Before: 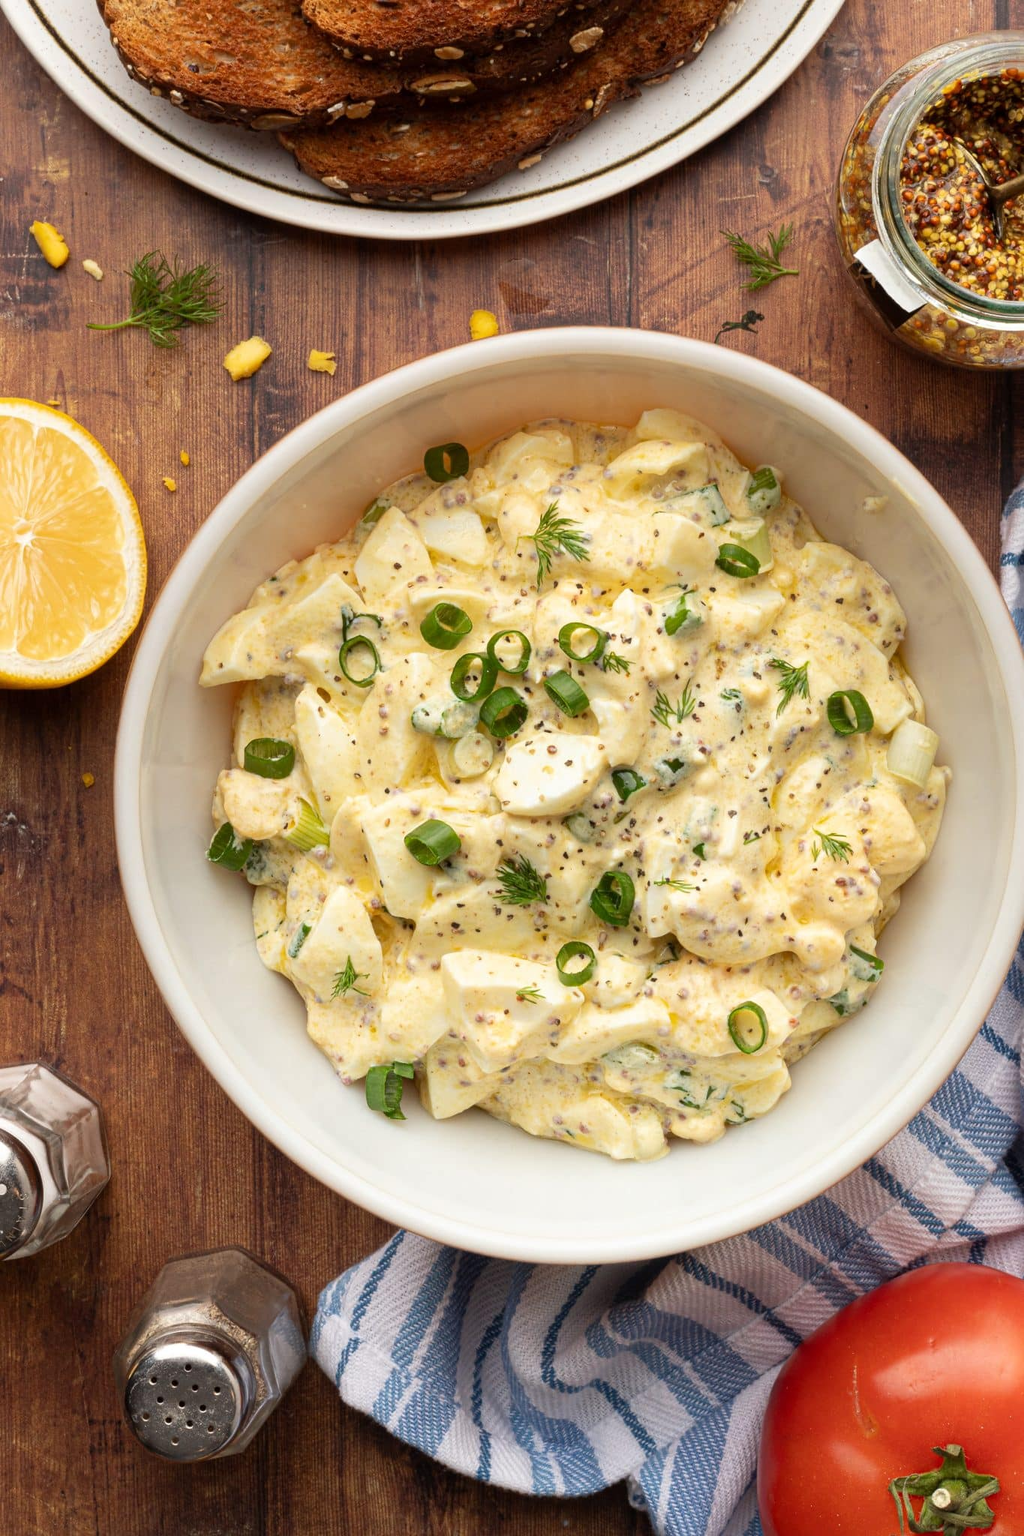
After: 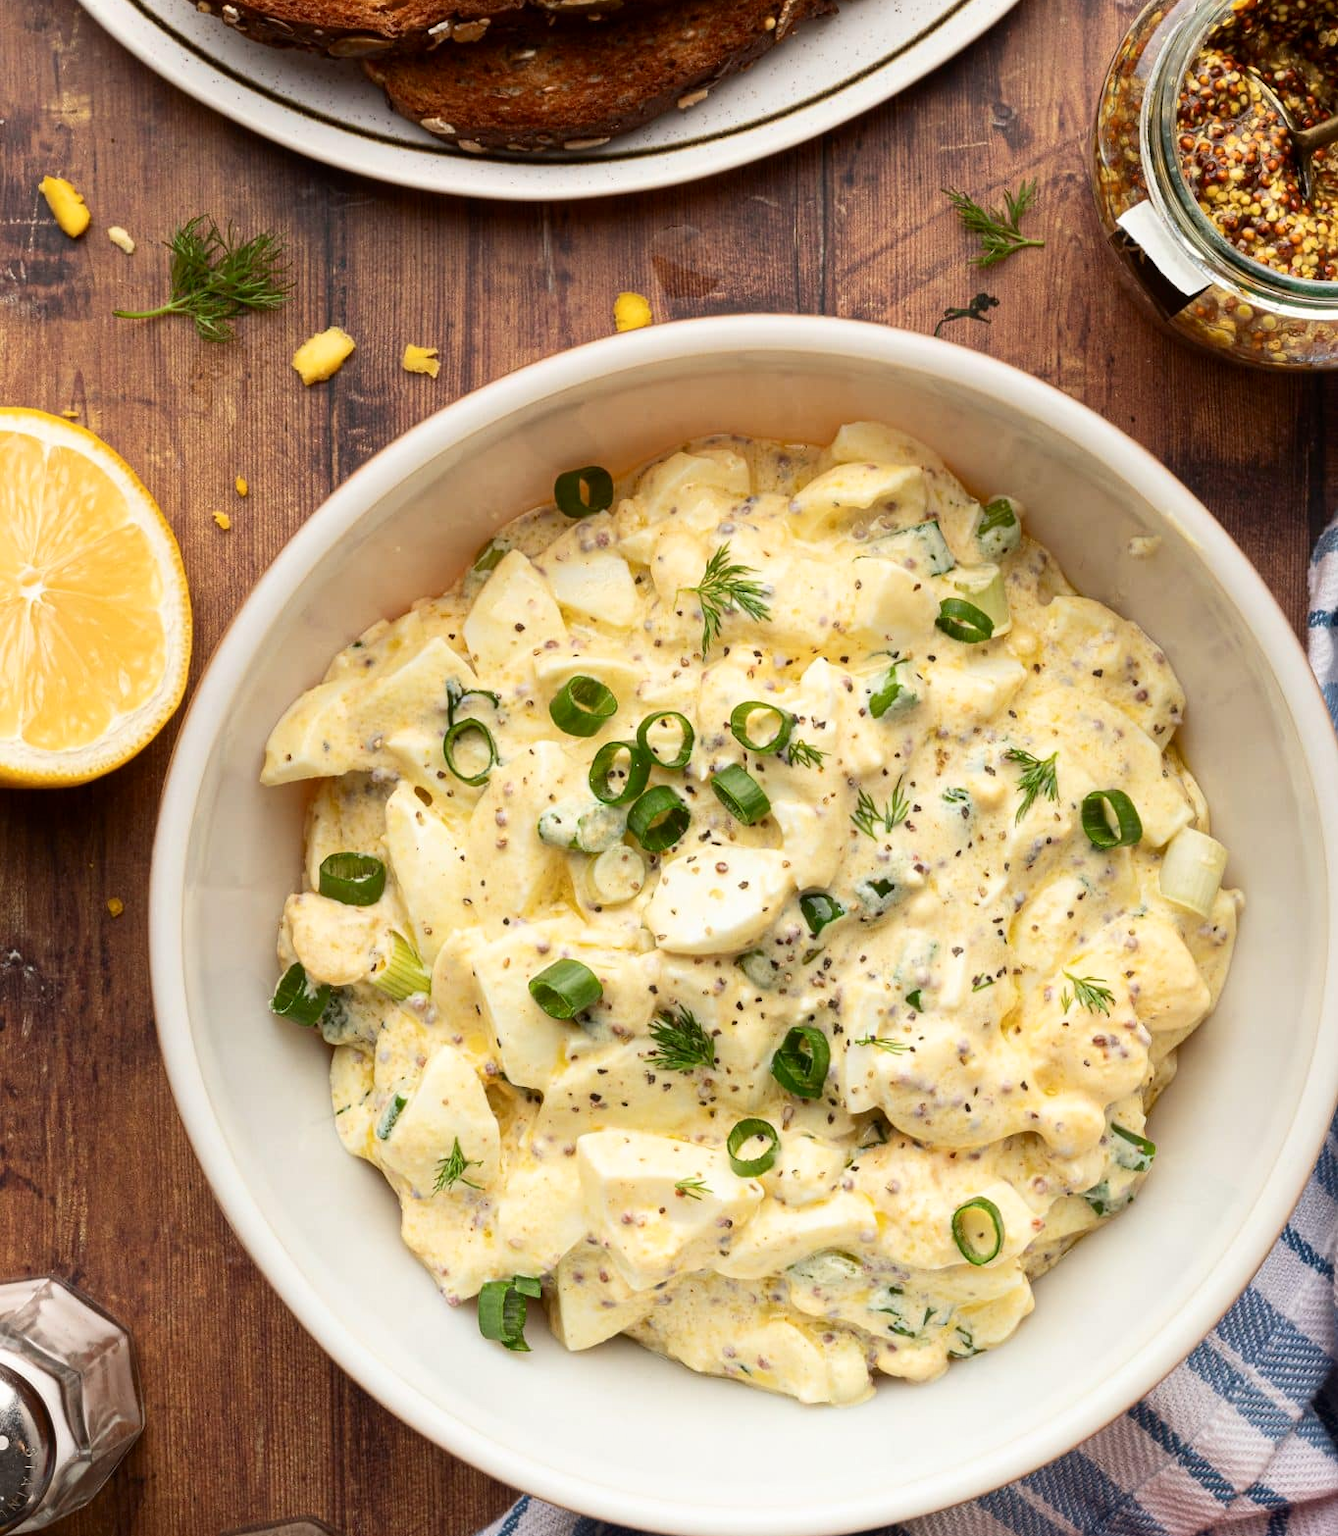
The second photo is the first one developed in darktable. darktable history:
crop: top 5.642%, bottom 17.887%
contrast brightness saturation: contrast 0.14
